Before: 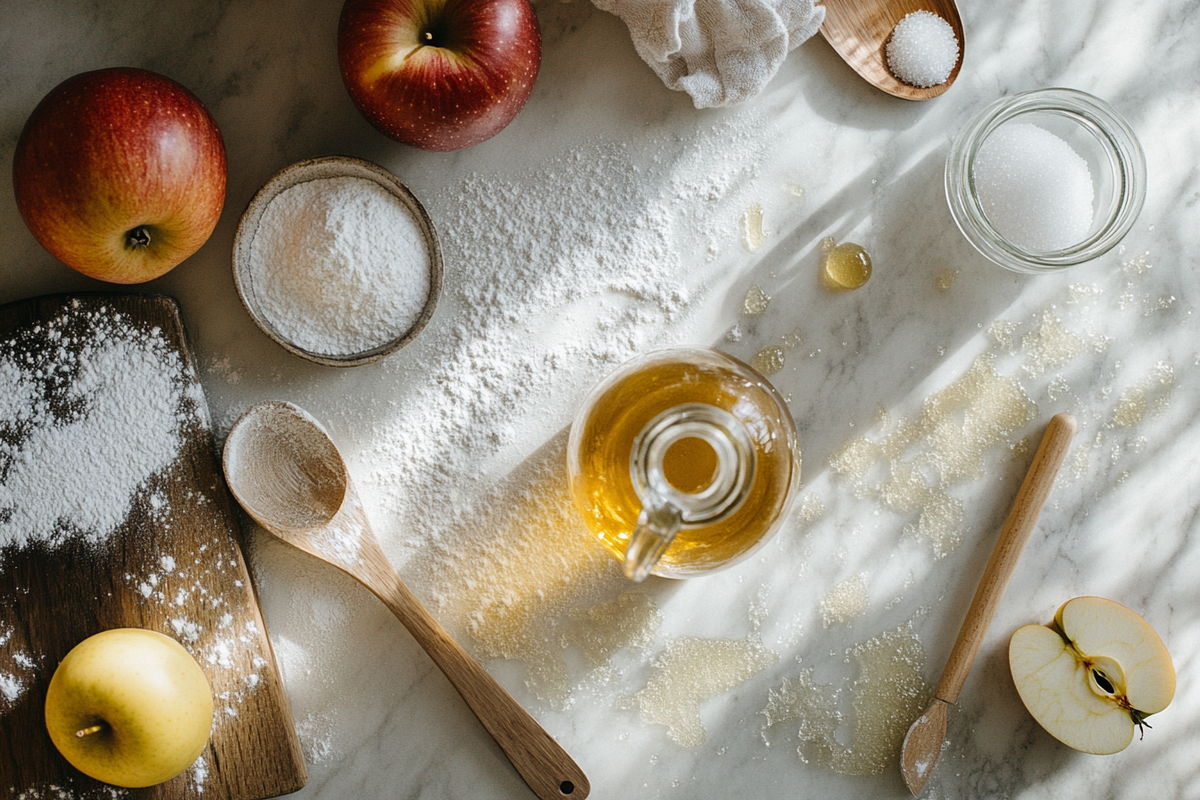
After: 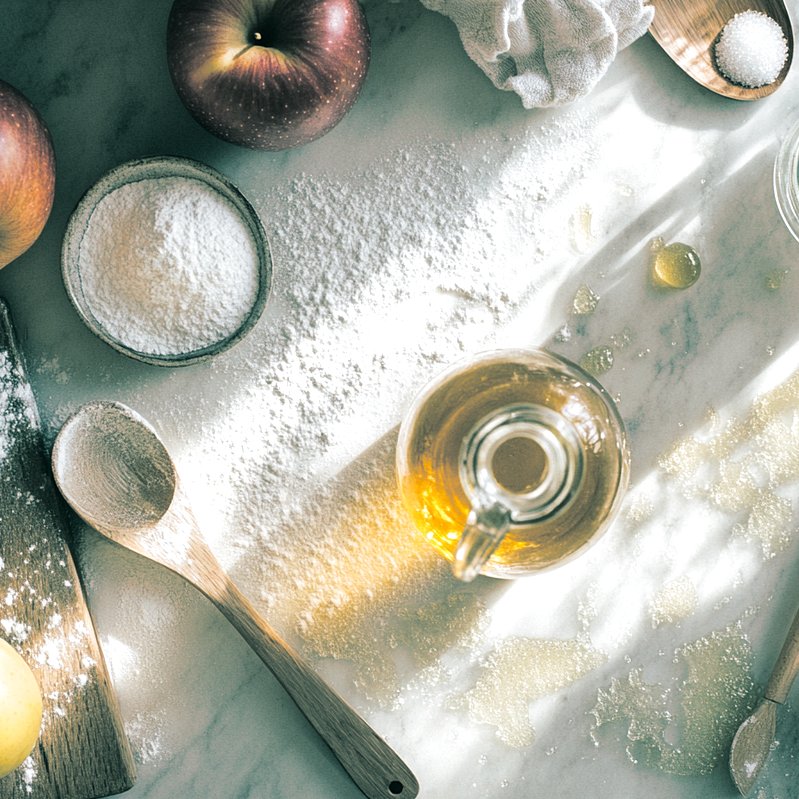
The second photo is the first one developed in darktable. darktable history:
split-toning: shadows › hue 183.6°, shadows › saturation 0.52, highlights › hue 0°, highlights › saturation 0
exposure: black level correction 0.001, exposure 0.5 EV, compensate exposure bias true, compensate highlight preservation false
crop and rotate: left 14.292%, right 19.041%
